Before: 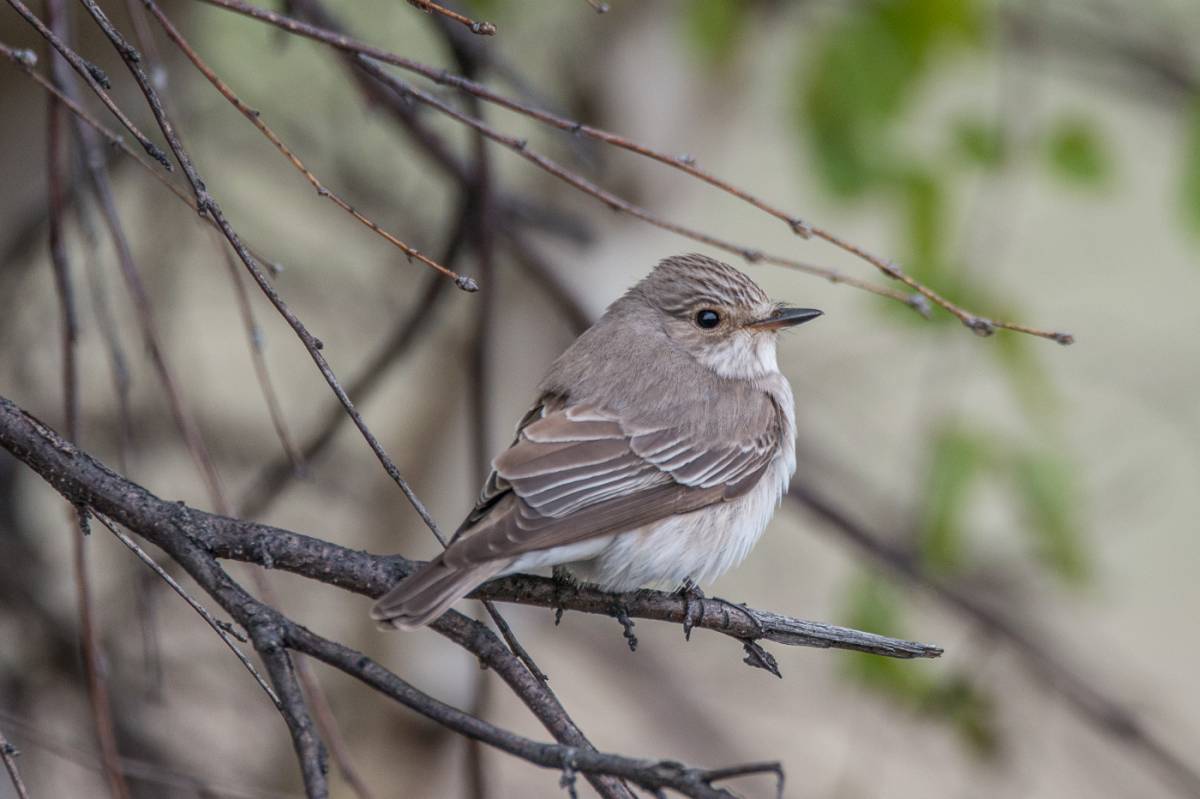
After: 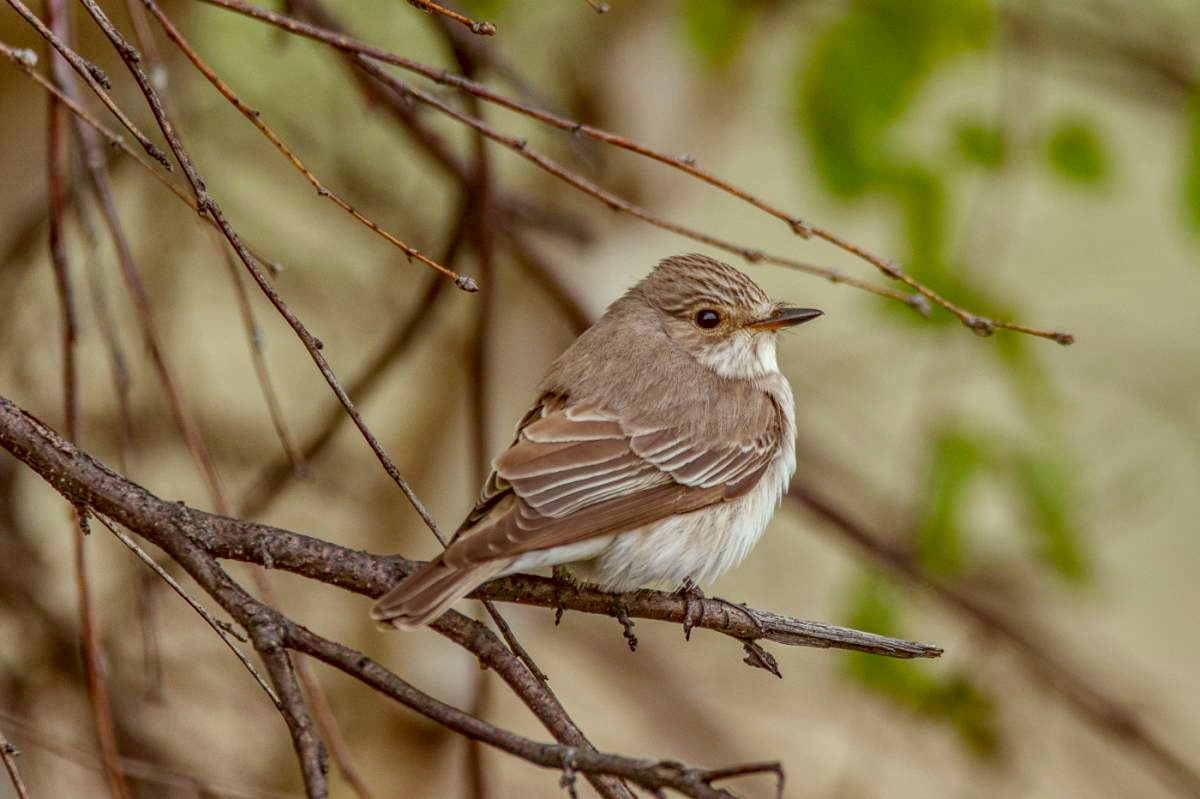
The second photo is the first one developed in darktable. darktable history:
shadows and highlights: shadows 74.15, highlights -60.7, highlights color adjustment 0.072%, soften with gaussian
color correction: highlights a* -5.22, highlights b* 9.8, shadows a* 9.6, shadows b* 24.52
color balance rgb: perceptual saturation grading › global saturation 20%, perceptual saturation grading › highlights -25.646%, perceptual saturation grading › shadows 49.821%, perceptual brilliance grading › global brilliance 2.227%, perceptual brilliance grading › highlights -3.797%
exposure: compensate highlight preservation false
local contrast: detail 113%
haze removal: compatibility mode true, adaptive false
